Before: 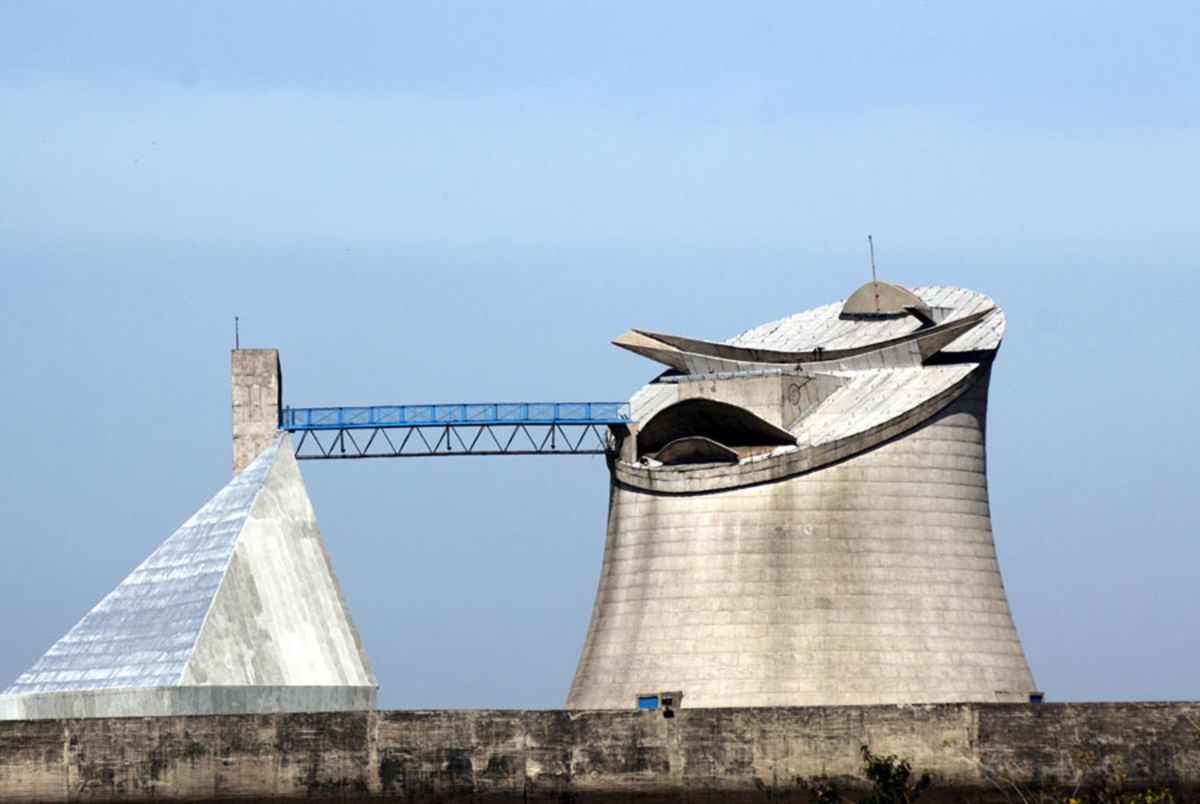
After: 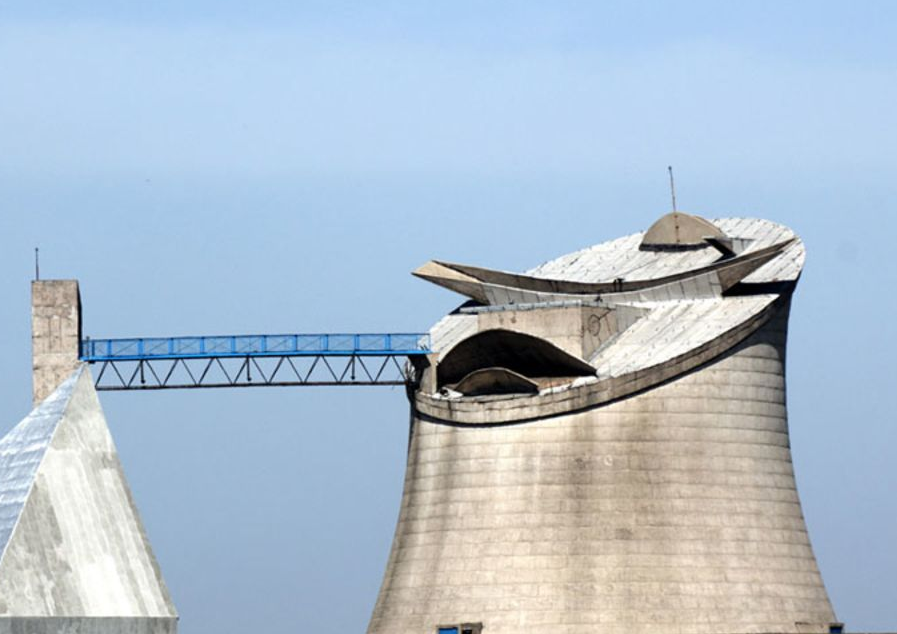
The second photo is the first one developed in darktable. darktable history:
crop: left 16.711%, top 8.584%, right 8.538%, bottom 12.497%
